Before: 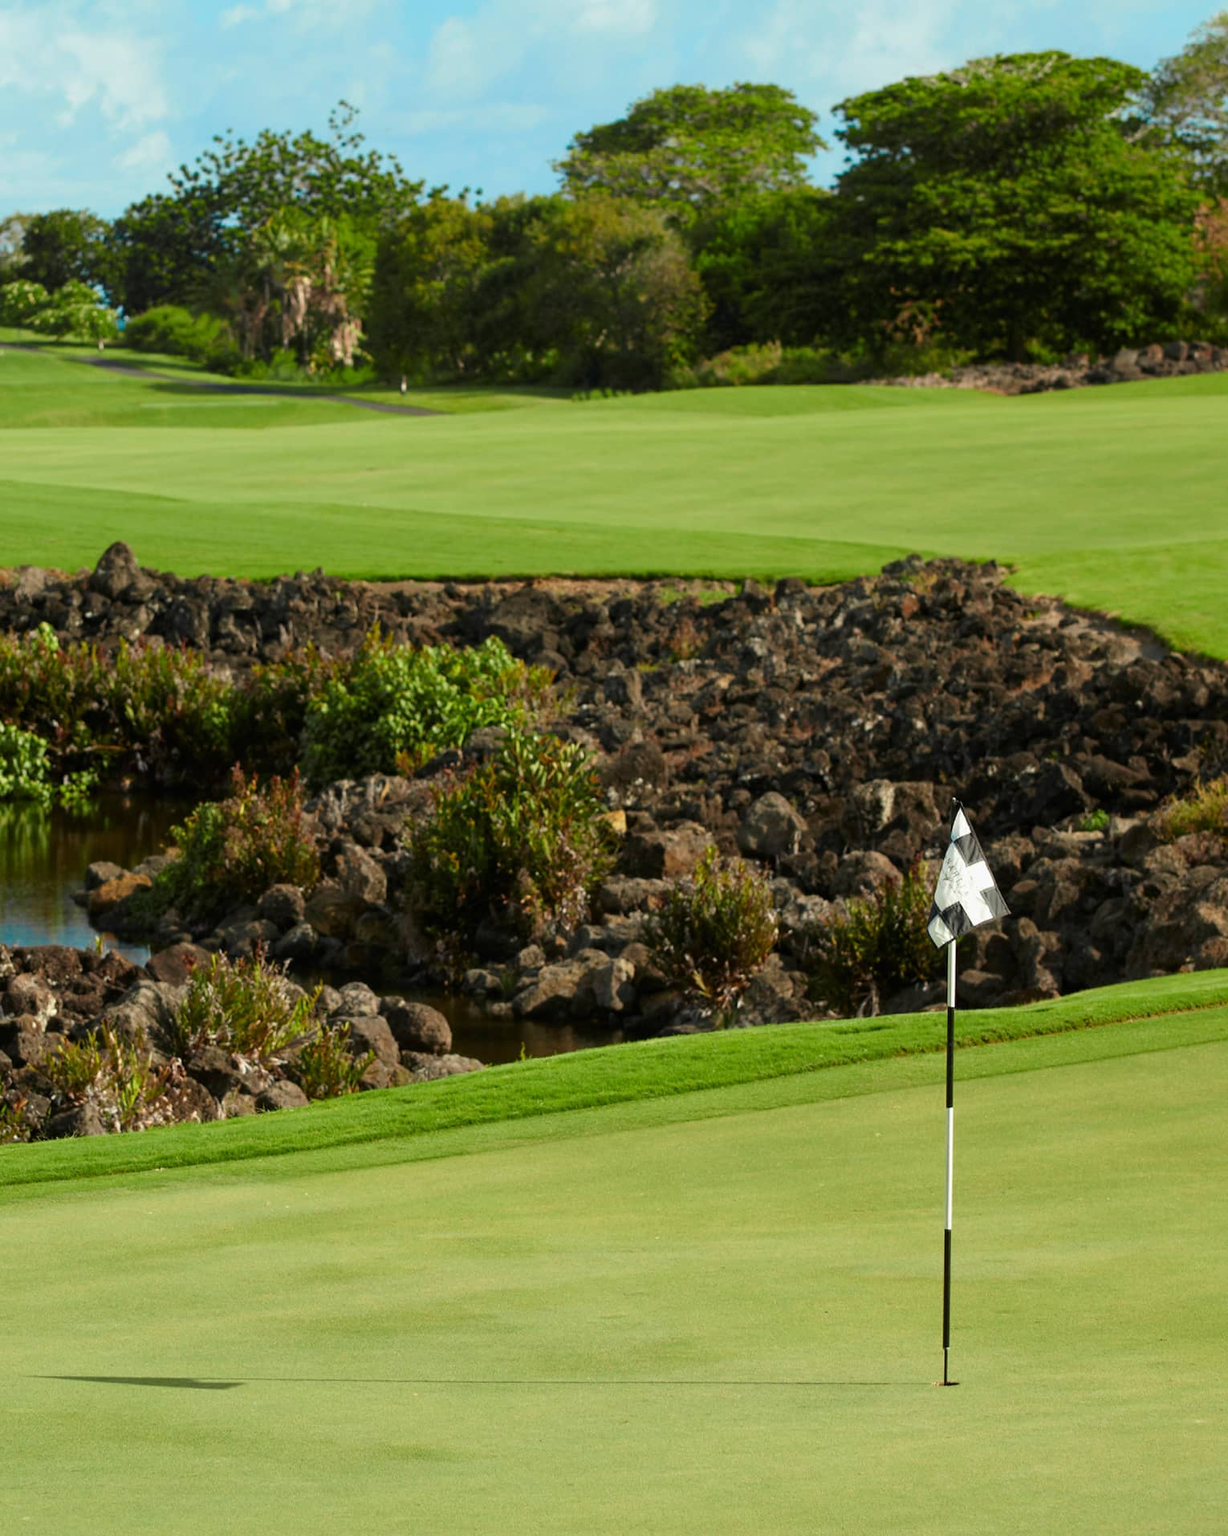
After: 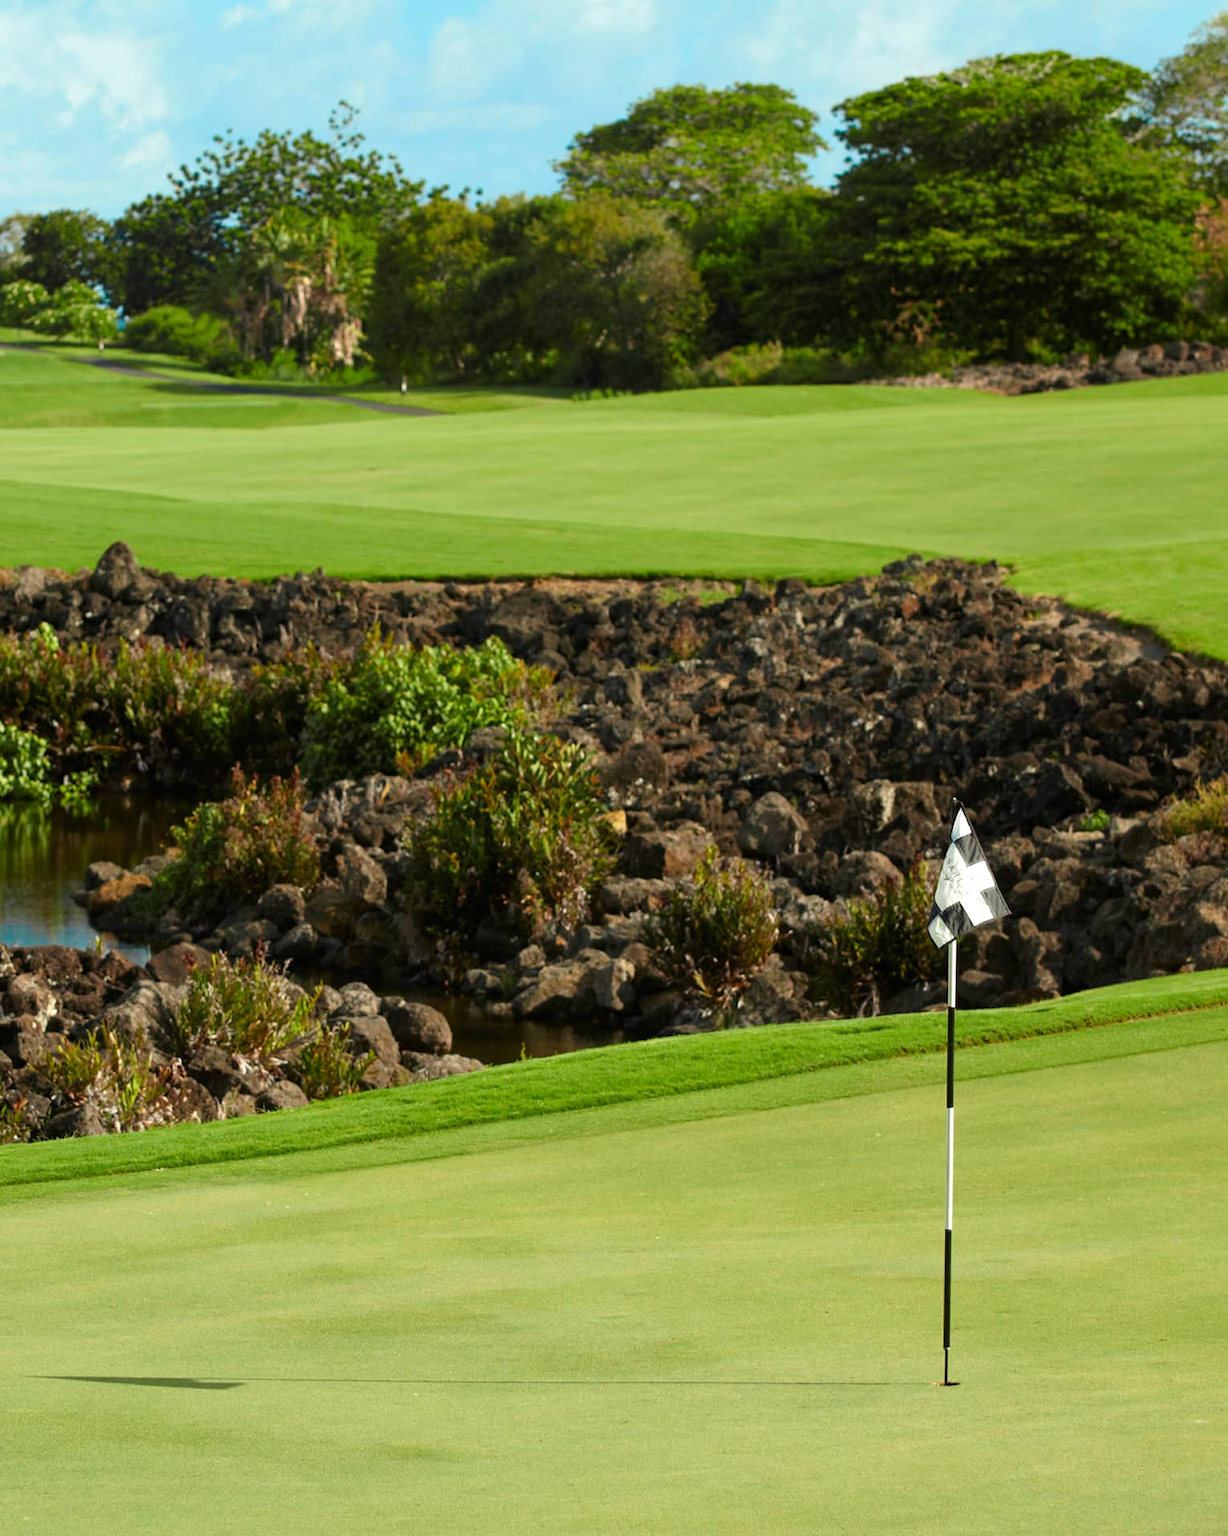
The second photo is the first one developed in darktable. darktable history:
levels: white 99.98%, levels [0, 0.476, 0.951]
